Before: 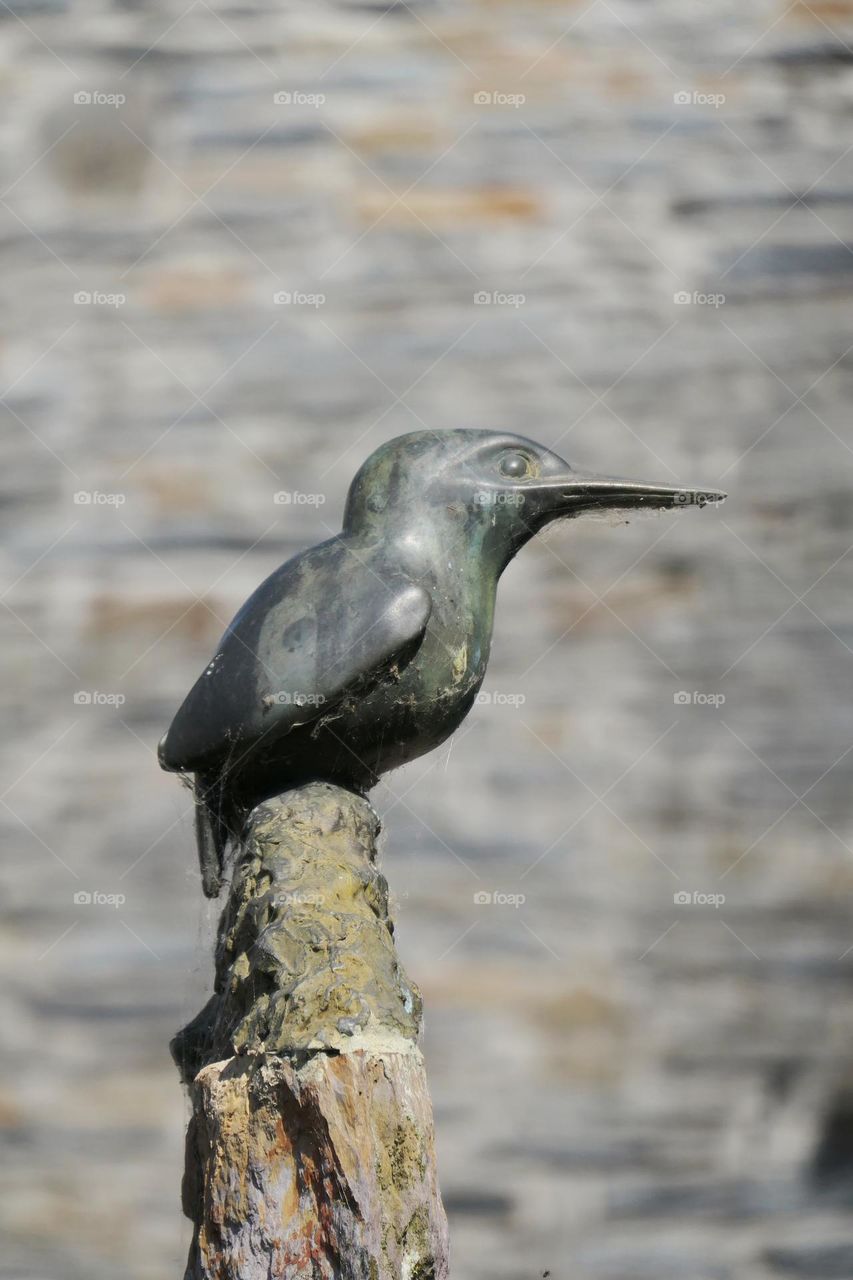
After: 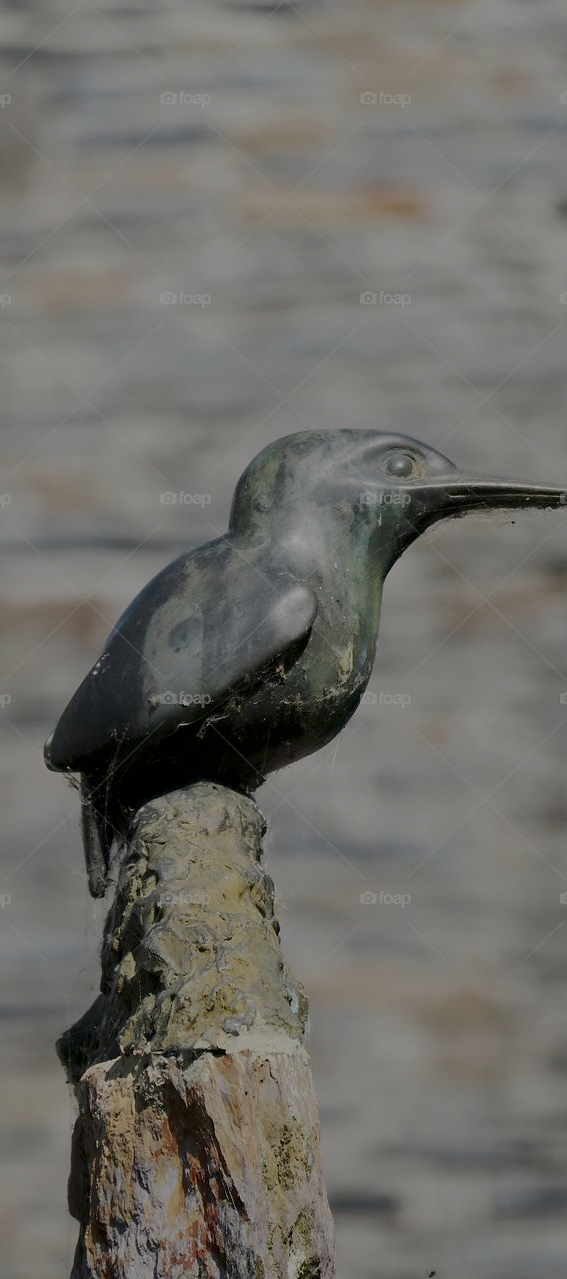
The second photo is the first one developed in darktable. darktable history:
filmic rgb: black relative exposure -8.02 EV, white relative exposure 8.05 EV, target black luminance 0%, hardness 2.52, latitude 76.47%, contrast 0.547, shadows ↔ highlights balance 0%
contrast brightness saturation: contrast 0.218, brightness -0.19, saturation 0.239
crop and rotate: left 13.375%, right 20.063%
sharpen: radius 1.024, threshold 1.124
color correction: highlights b* -0.057, saturation 0.798
